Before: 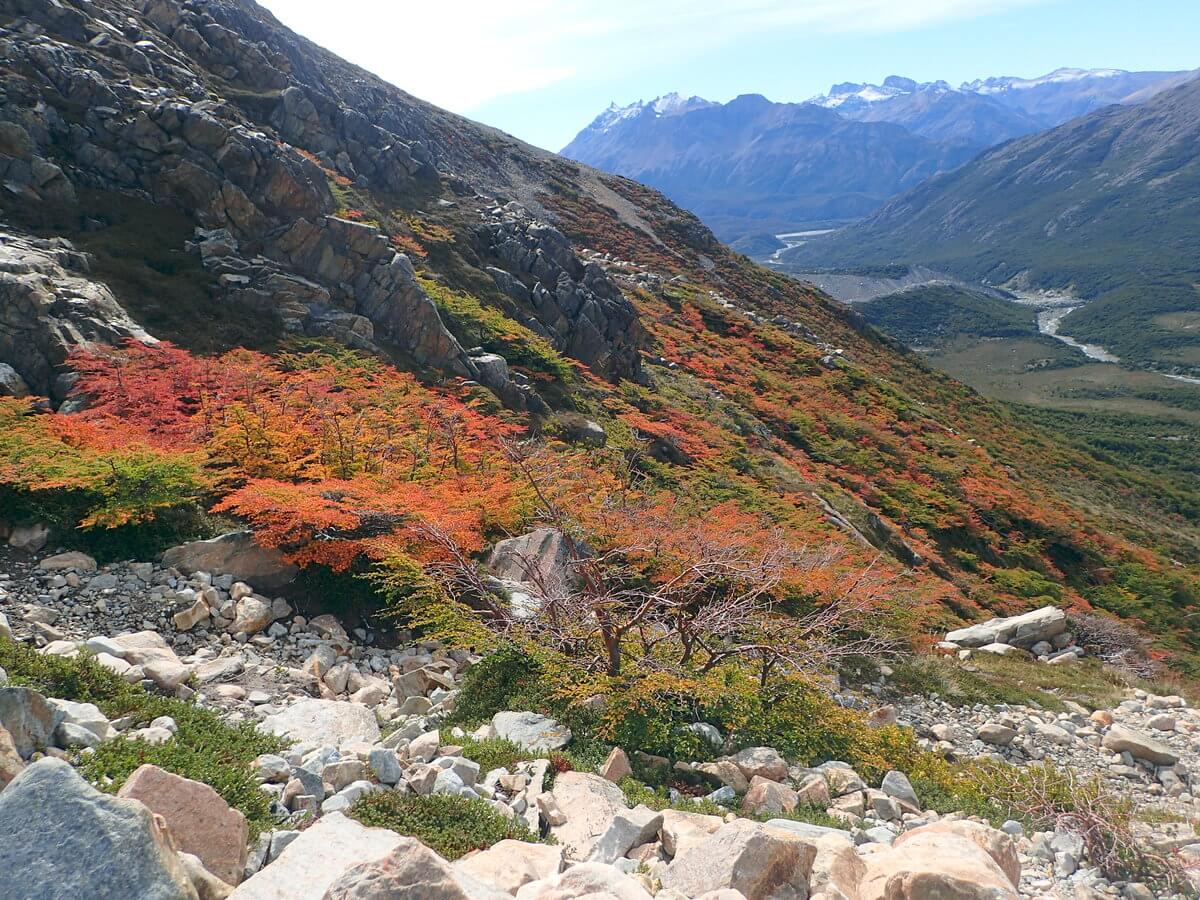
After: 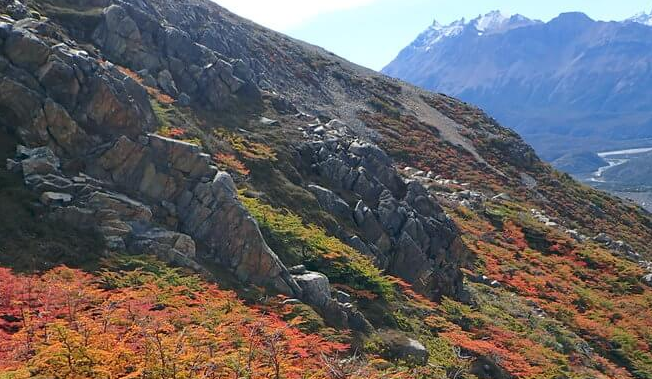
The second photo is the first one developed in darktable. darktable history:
crop: left 14.893%, top 9.114%, right 30.746%, bottom 48.726%
